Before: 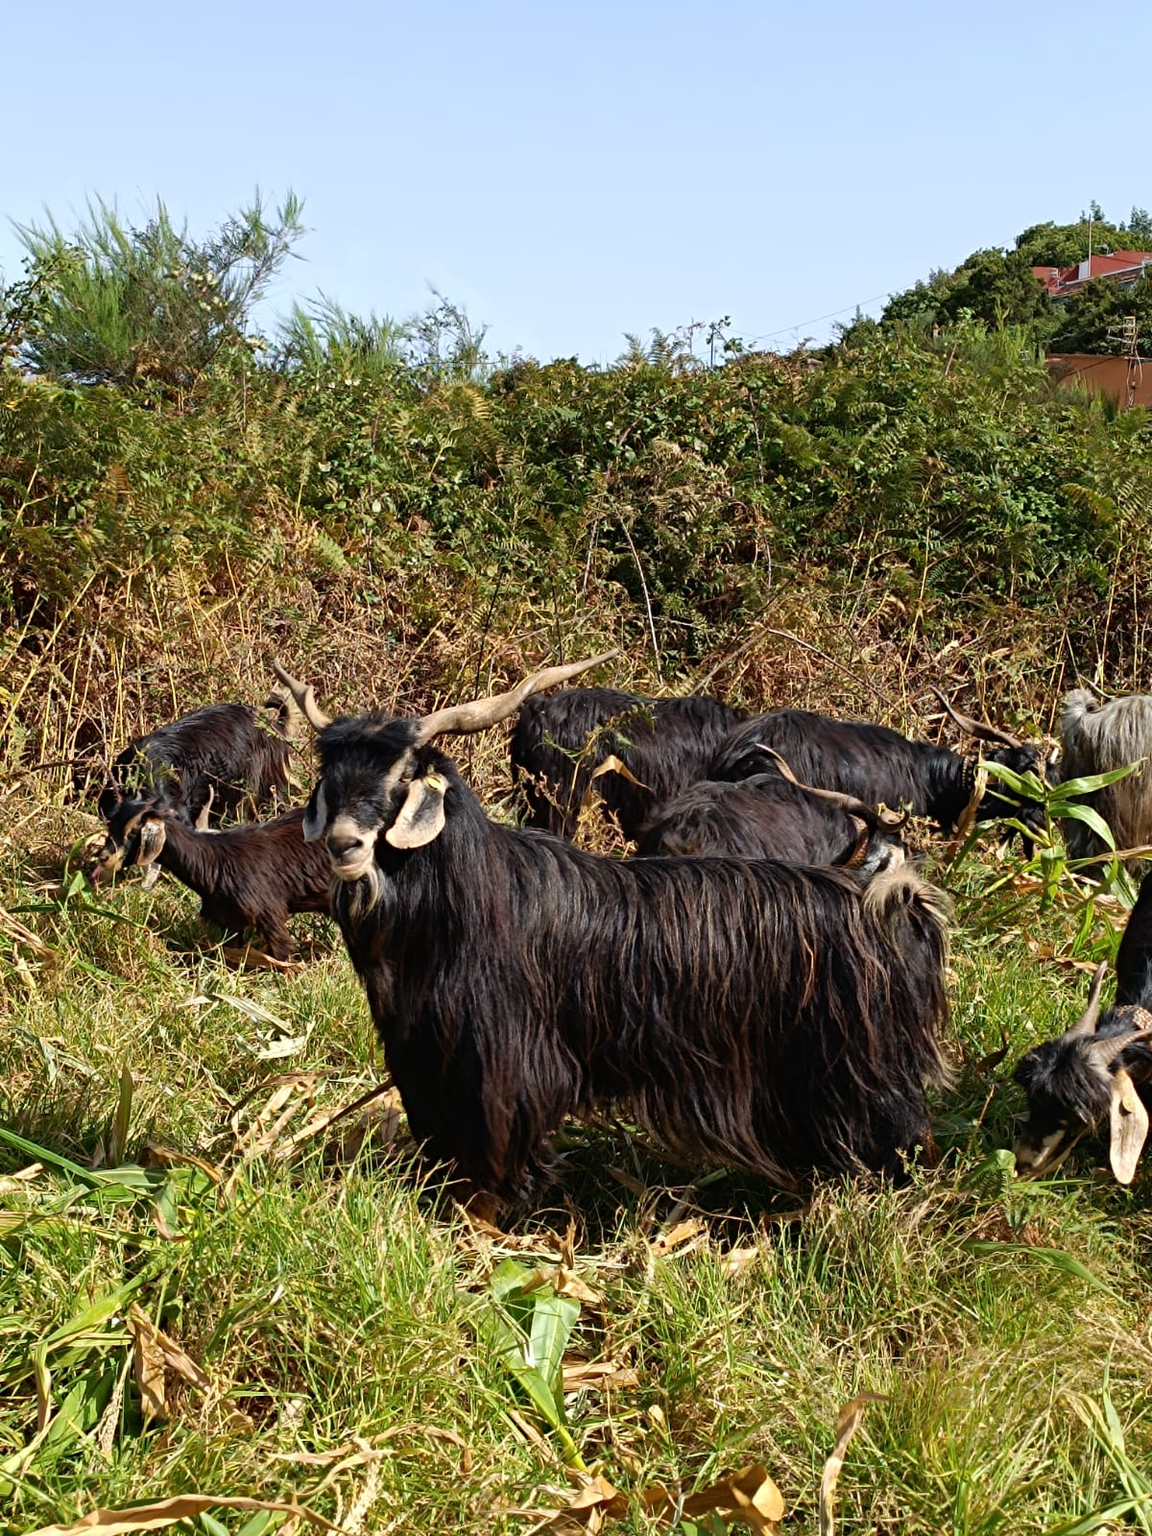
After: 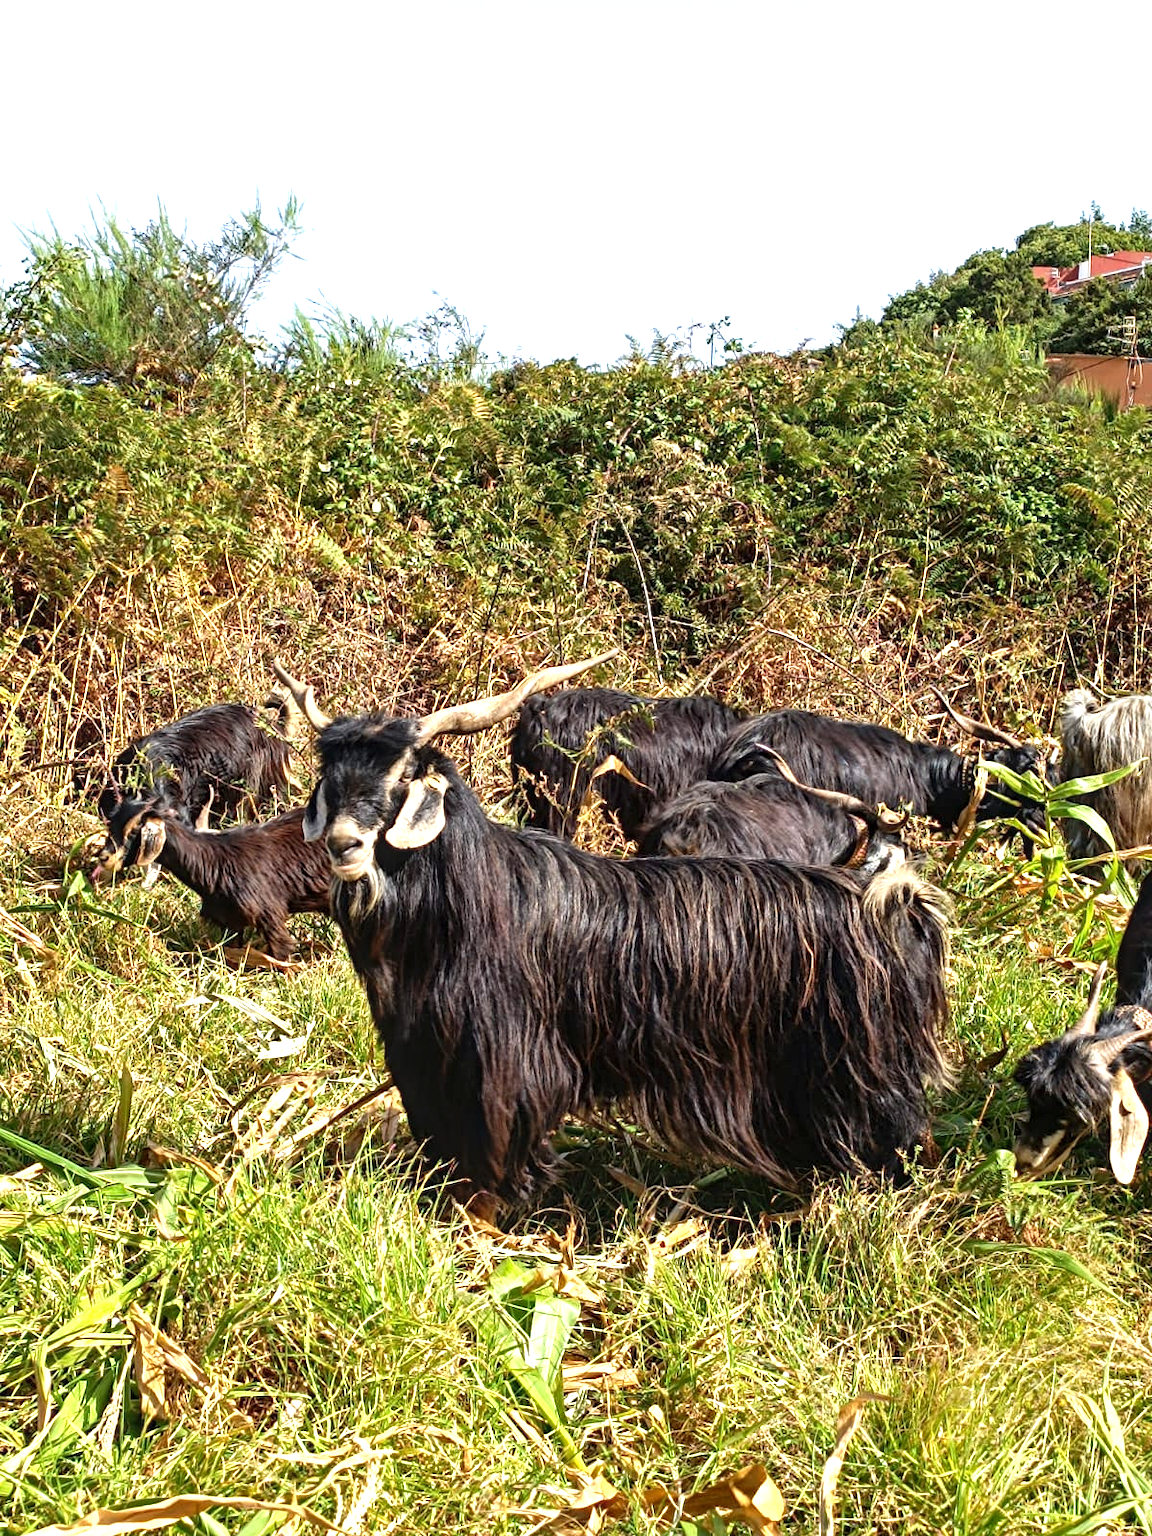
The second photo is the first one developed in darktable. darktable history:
exposure: black level correction 0.001, exposure 0.966 EV, compensate exposure bias true, compensate highlight preservation false
local contrast: on, module defaults
